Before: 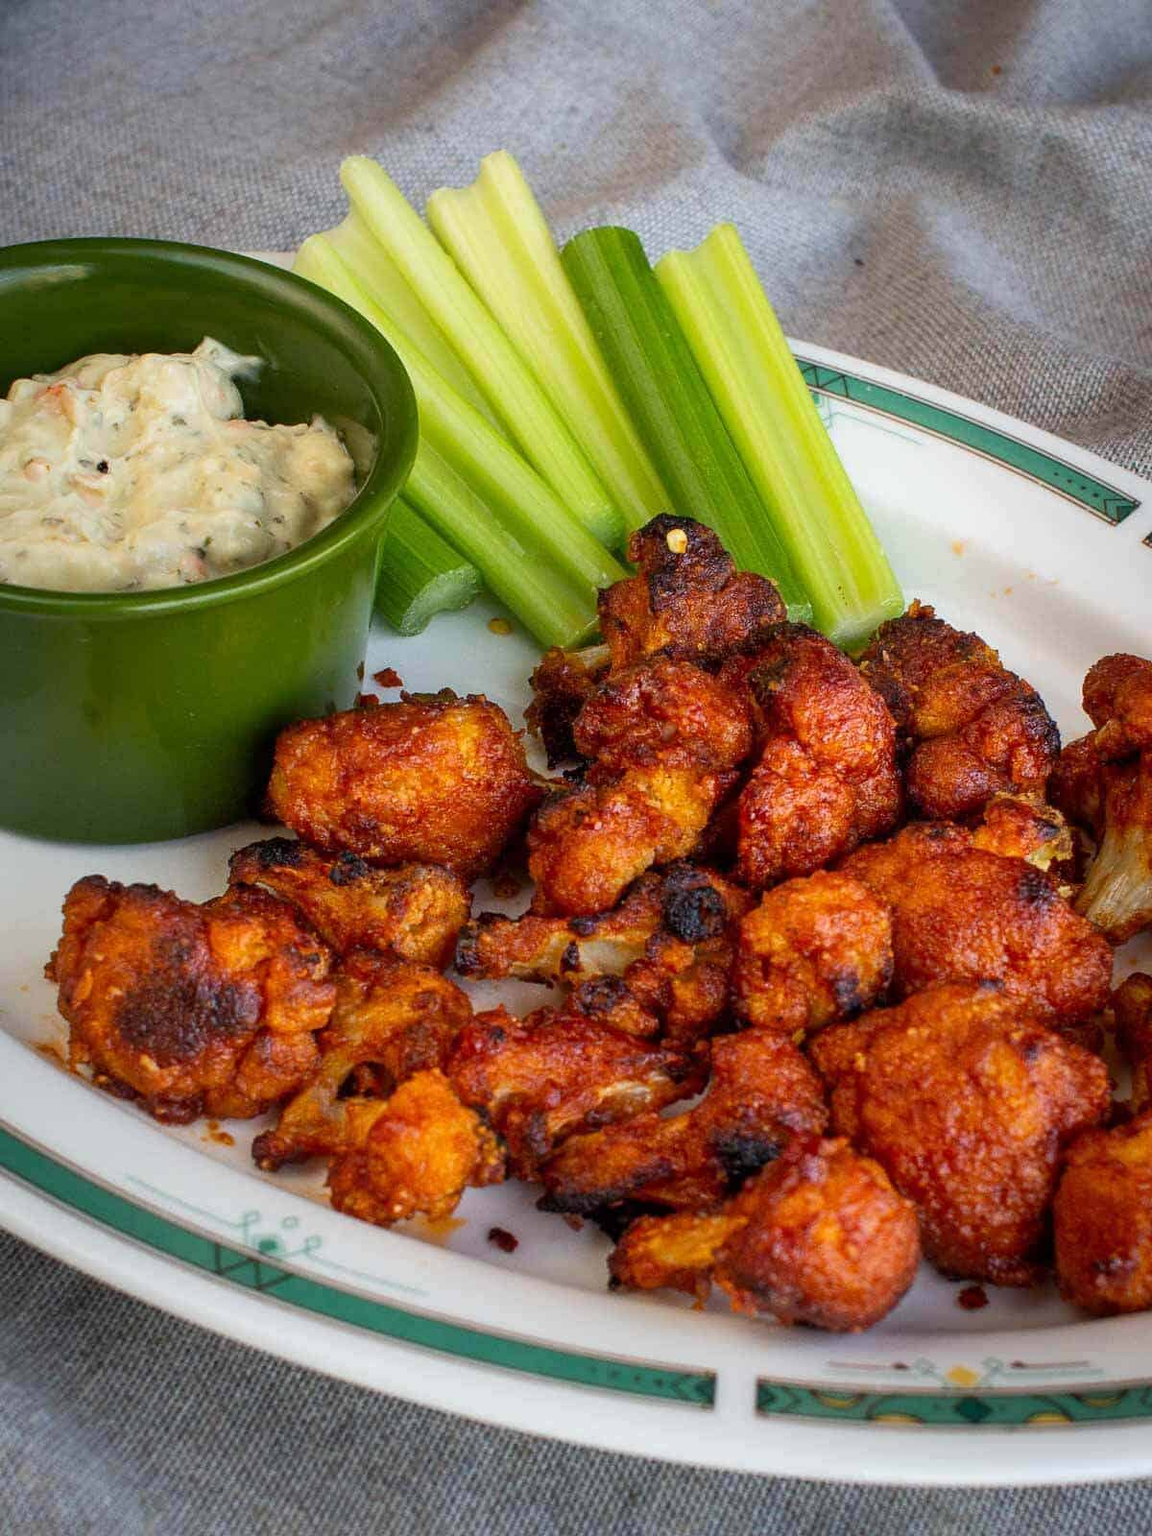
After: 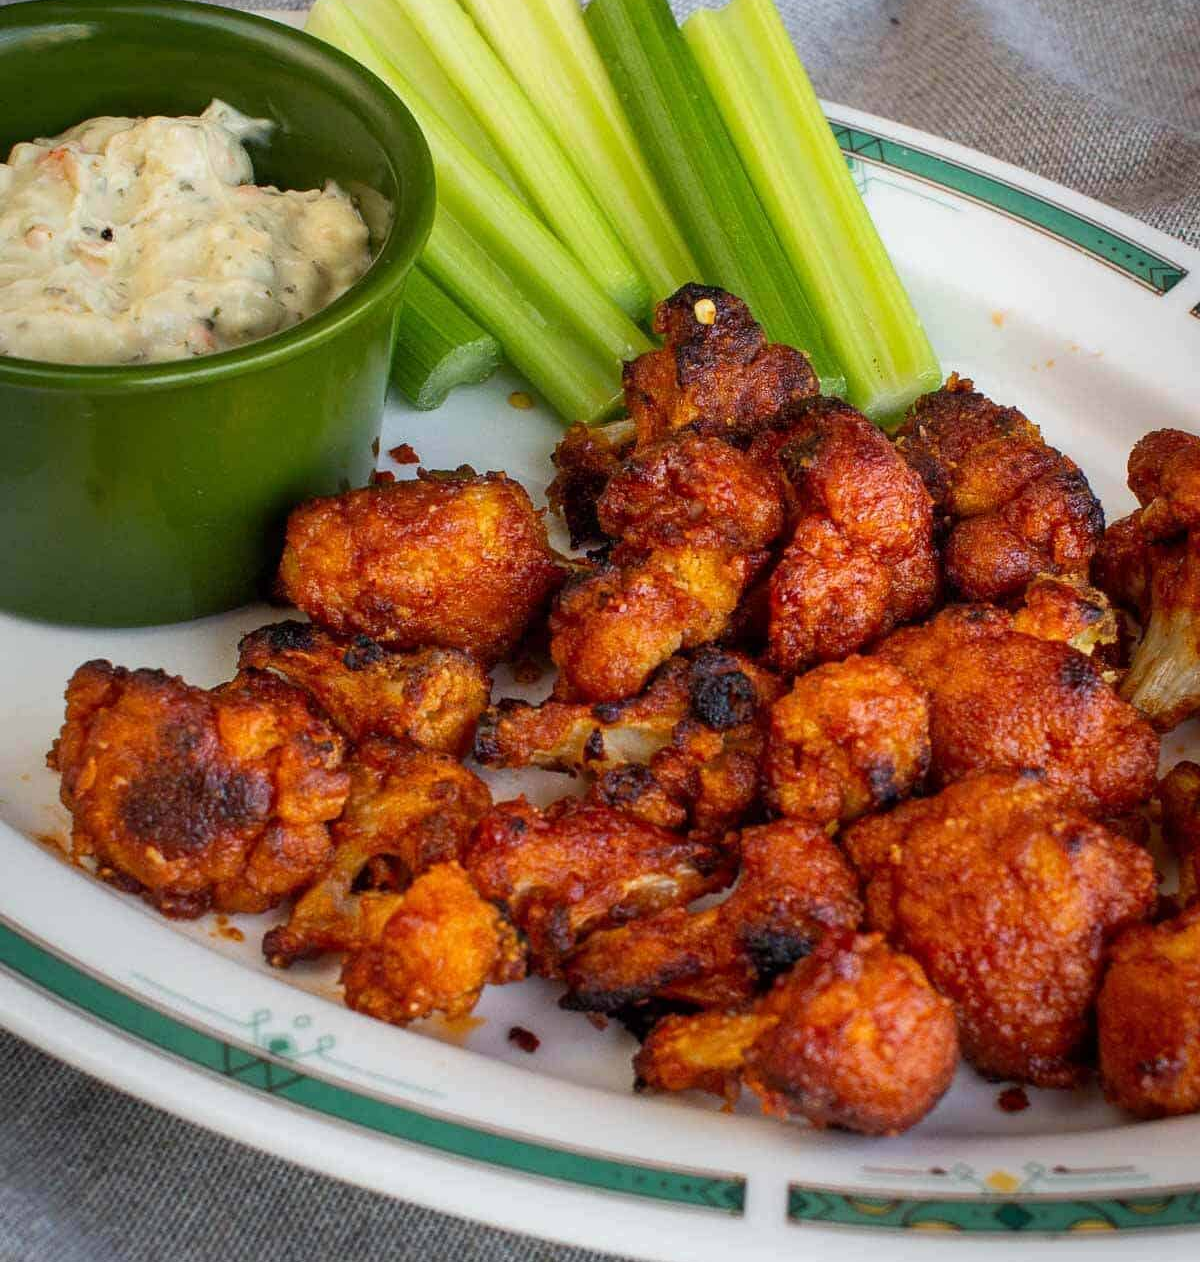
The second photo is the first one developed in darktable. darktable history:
crop and rotate: top 15.779%, bottom 5.319%
